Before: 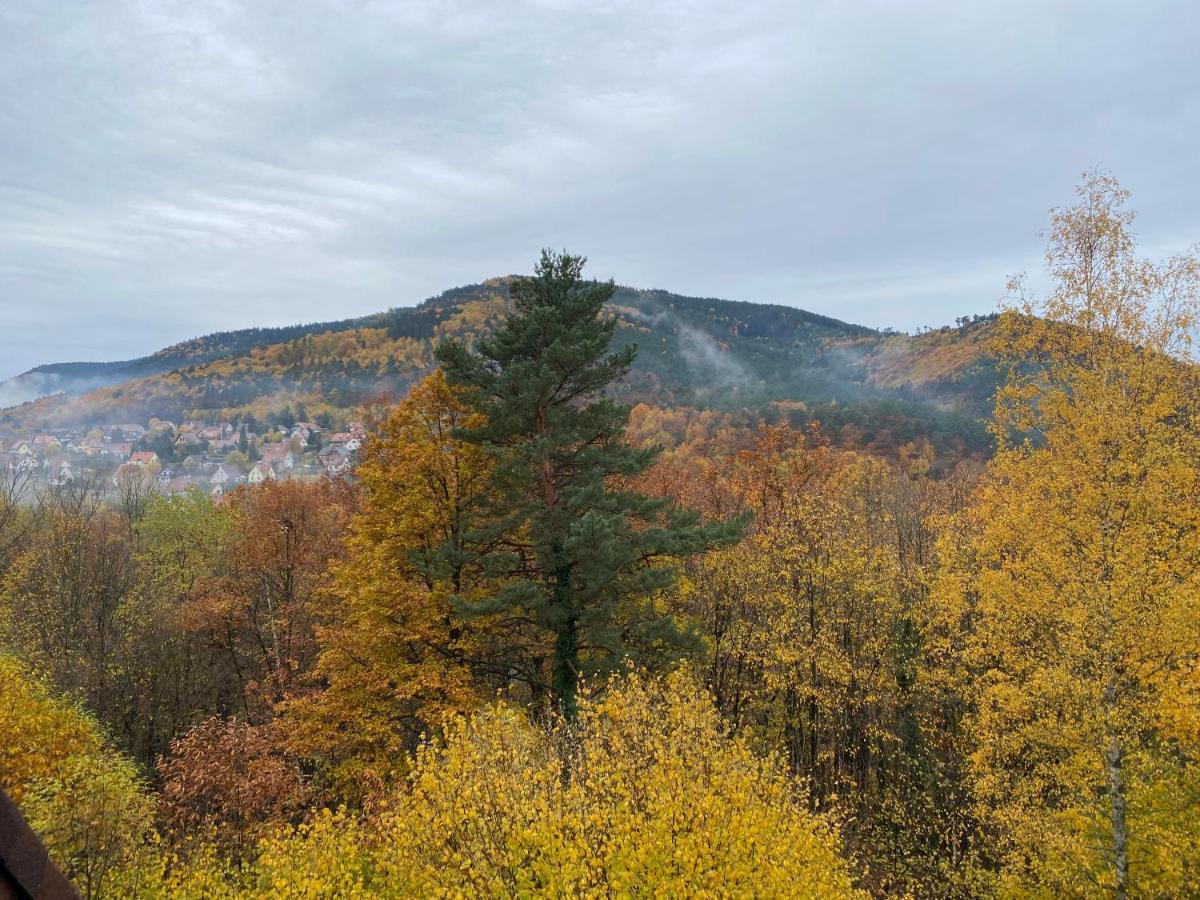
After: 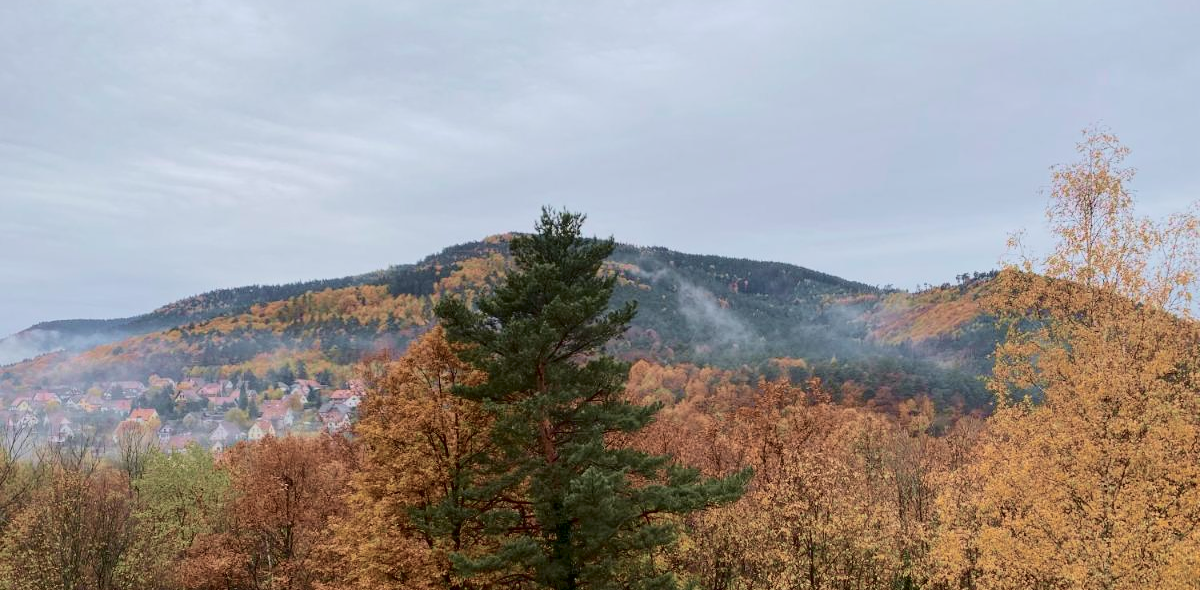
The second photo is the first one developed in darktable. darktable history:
crop and rotate: top 4.848%, bottom 29.503%
tone curve: curves: ch0 [(0, 0) (0.049, 0.01) (0.154, 0.081) (0.491, 0.519) (0.748, 0.765) (1, 0.919)]; ch1 [(0, 0) (0.172, 0.123) (0.317, 0.272) (0.401, 0.422) (0.489, 0.496) (0.531, 0.557) (0.615, 0.612) (0.741, 0.783) (1, 1)]; ch2 [(0, 0) (0.411, 0.424) (0.483, 0.478) (0.544, 0.56) (0.686, 0.638) (1, 1)], color space Lab, independent channels, preserve colors none
